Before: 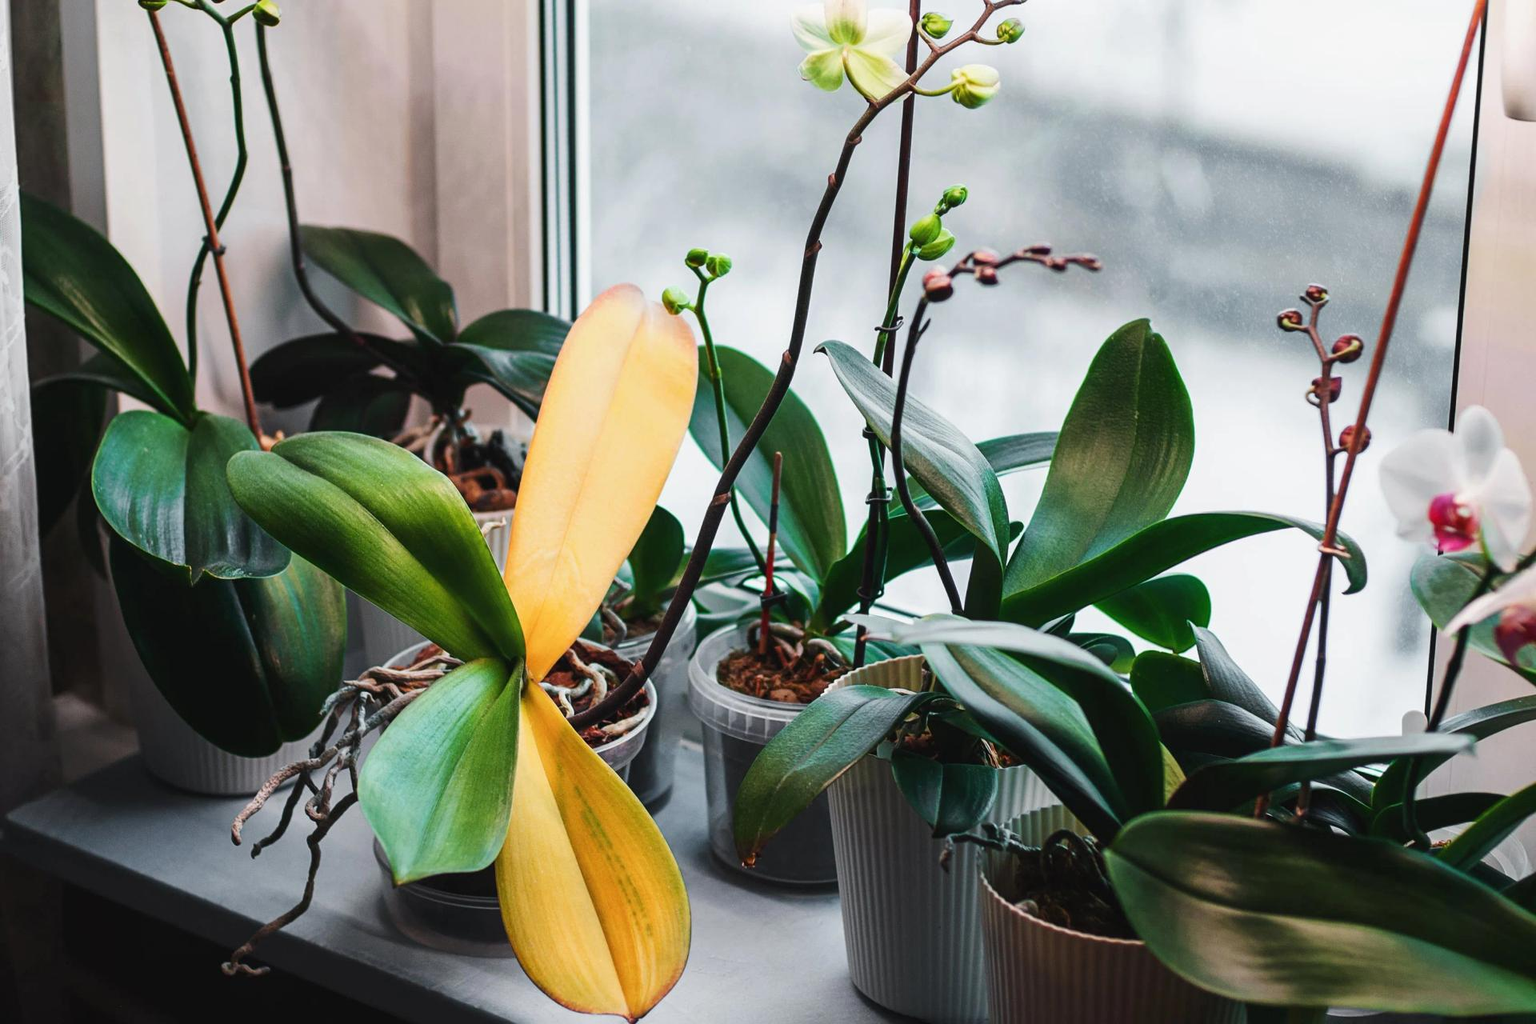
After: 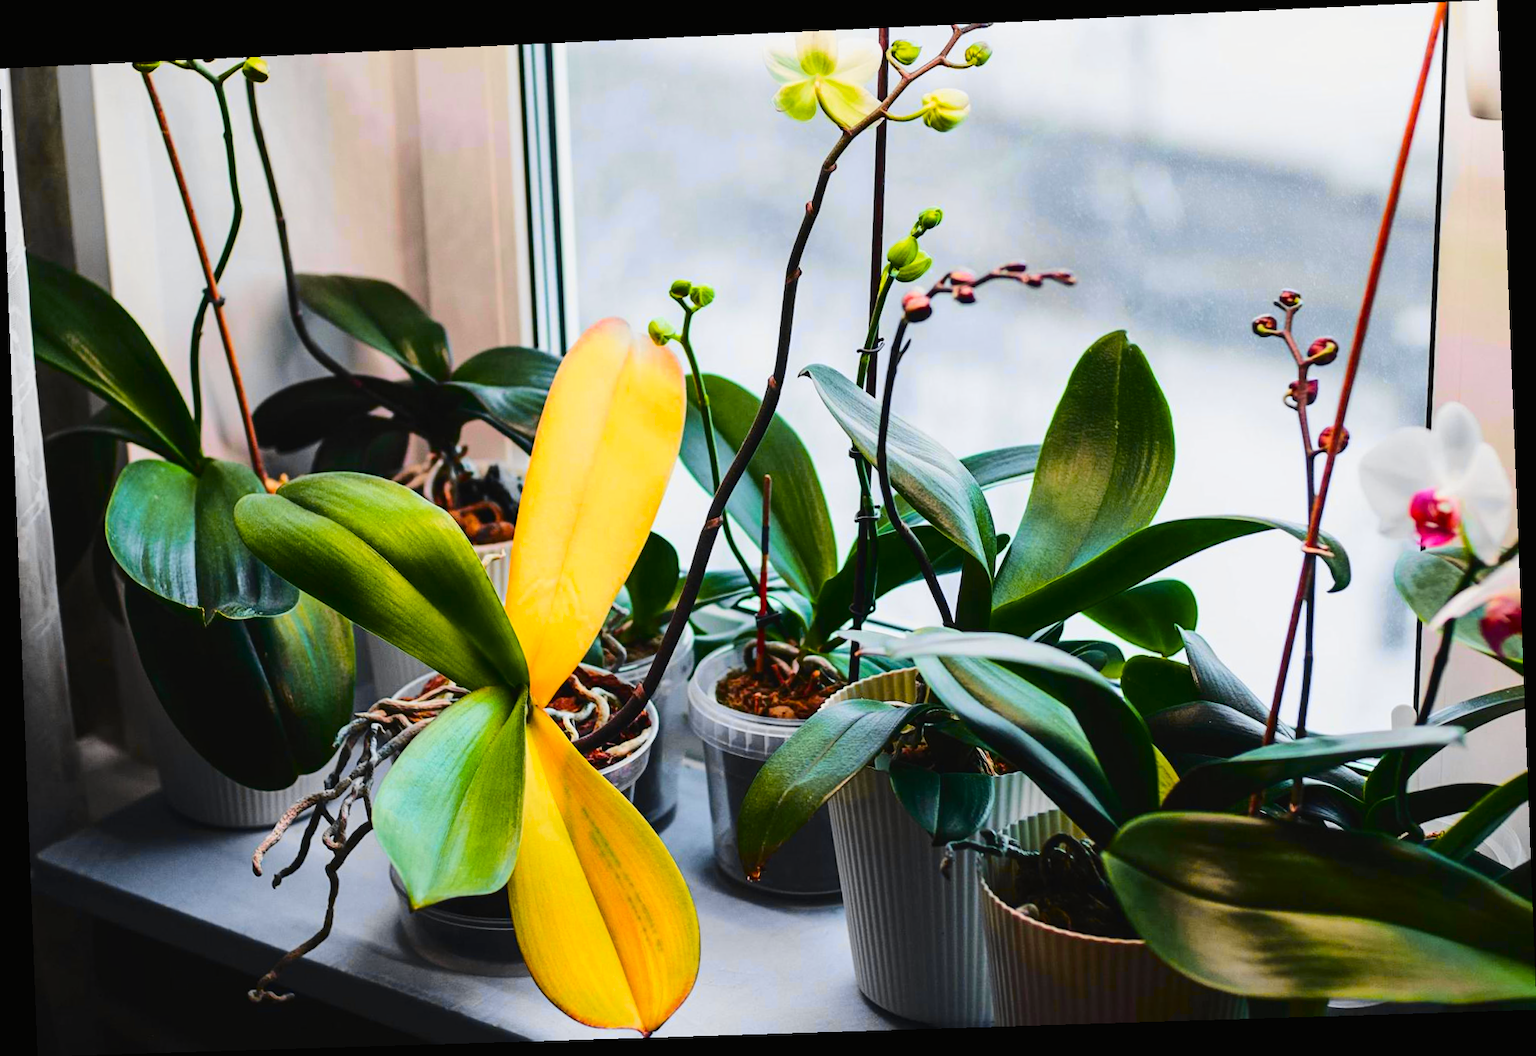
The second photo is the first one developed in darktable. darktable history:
tone curve: curves: ch0 [(0, 0.01) (0.097, 0.07) (0.204, 0.173) (0.447, 0.517) (0.539, 0.624) (0.733, 0.791) (0.879, 0.898) (1, 0.98)]; ch1 [(0, 0) (0.393, 0.415) (0.447, 0.448) (0.485, 0.494) (0.523, 0.509) (0.545, 0.544) (0.574, 0.578) (0.648, 0.674) (1, 1)]; ch2 [(0, 0) (0.369, 0.388) (0.449, 0.431) (0.499, 0.5) (0.521, 0.517) (0.53, 0.54) (0.564, 0.569) (0.674, 0.735) (1, 1)], color space Lab, independent channels, preserve colors none
color balance rgb: linear chroma grading › global chroma 13.3%, global vibrance 41.49%
rotate and perspective: rotation -2.22°, lens shift (horizontal) -0.022, automatic cropping off
